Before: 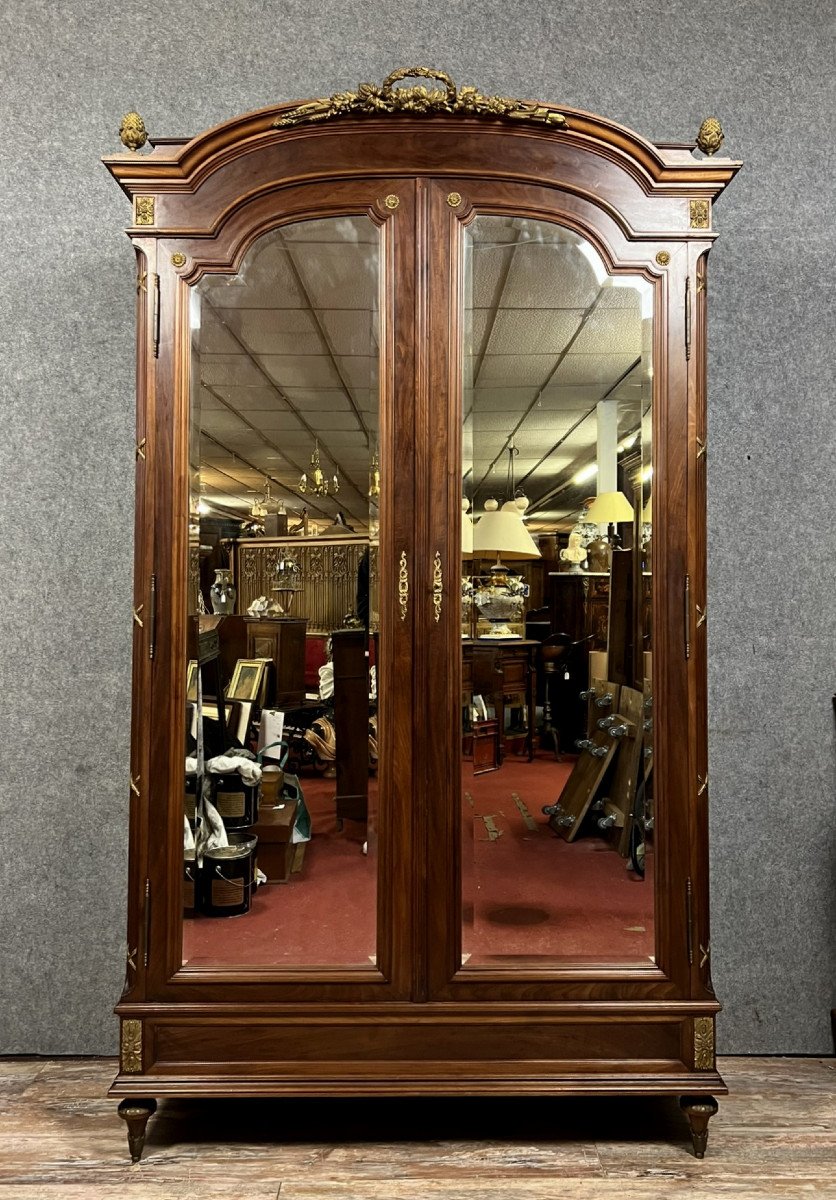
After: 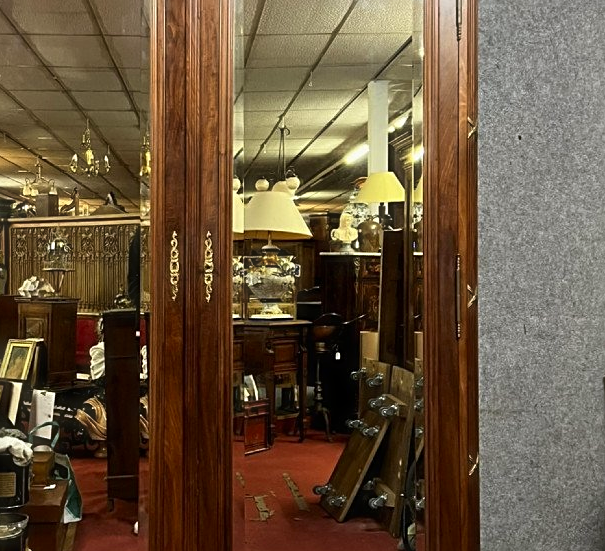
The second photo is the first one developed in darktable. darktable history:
sharpen: radius 2.524, amount 0.318
crop and rotate: left 27.539%, top 26.69%, bottom 27.353%
contrast brightness saturation: contrast 0.04, saturation 0.153
haze removal: strength -0.076, distance 0.359, compatibility mode true, adaptive false
